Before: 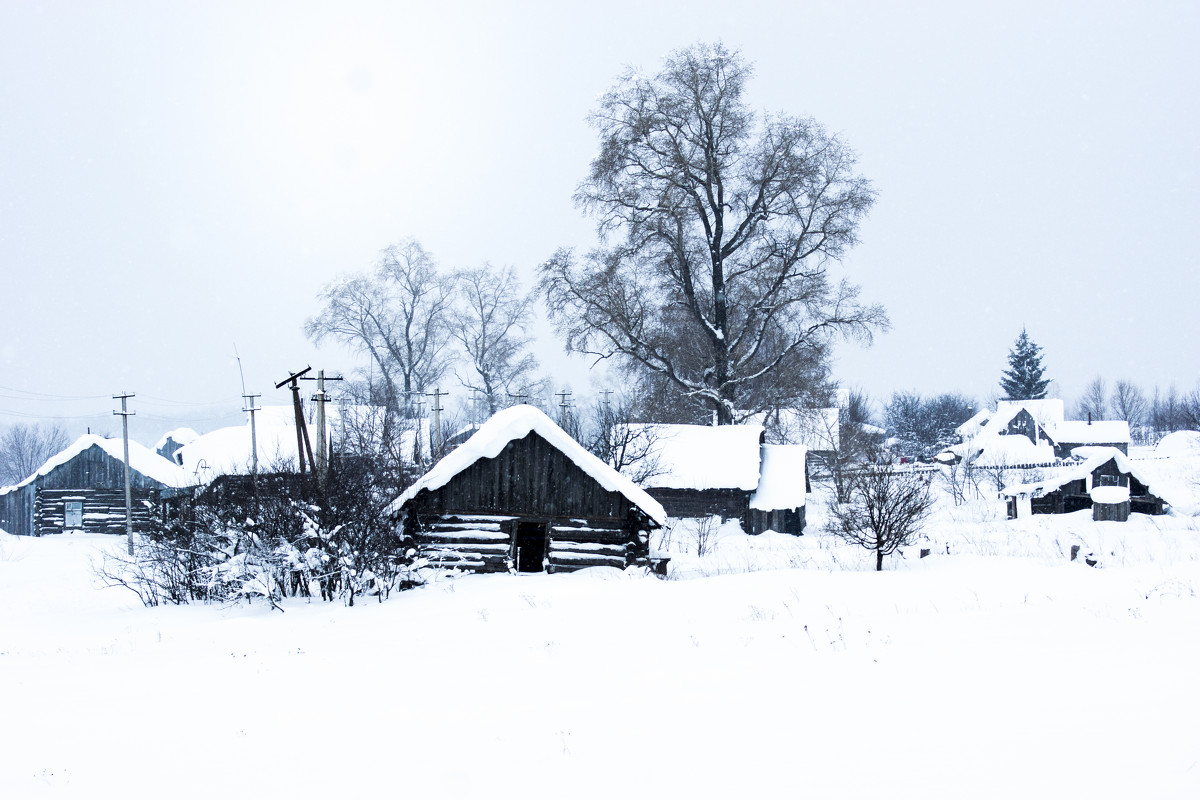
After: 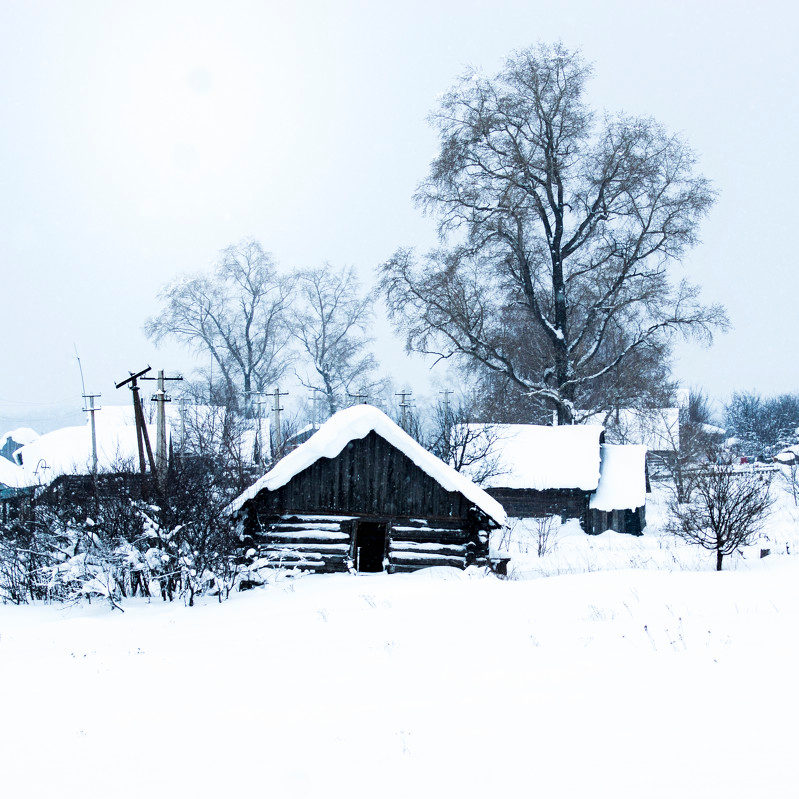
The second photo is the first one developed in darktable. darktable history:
contrast equalizer: y [[0.5, 0.5, 0.478, 0.5, 0.5, 0.5], [0.5 ×6], [0.5 ×6], [0 ×6], [0 ×6]]
crop and rotate: left 13.361%, right 20.022%
